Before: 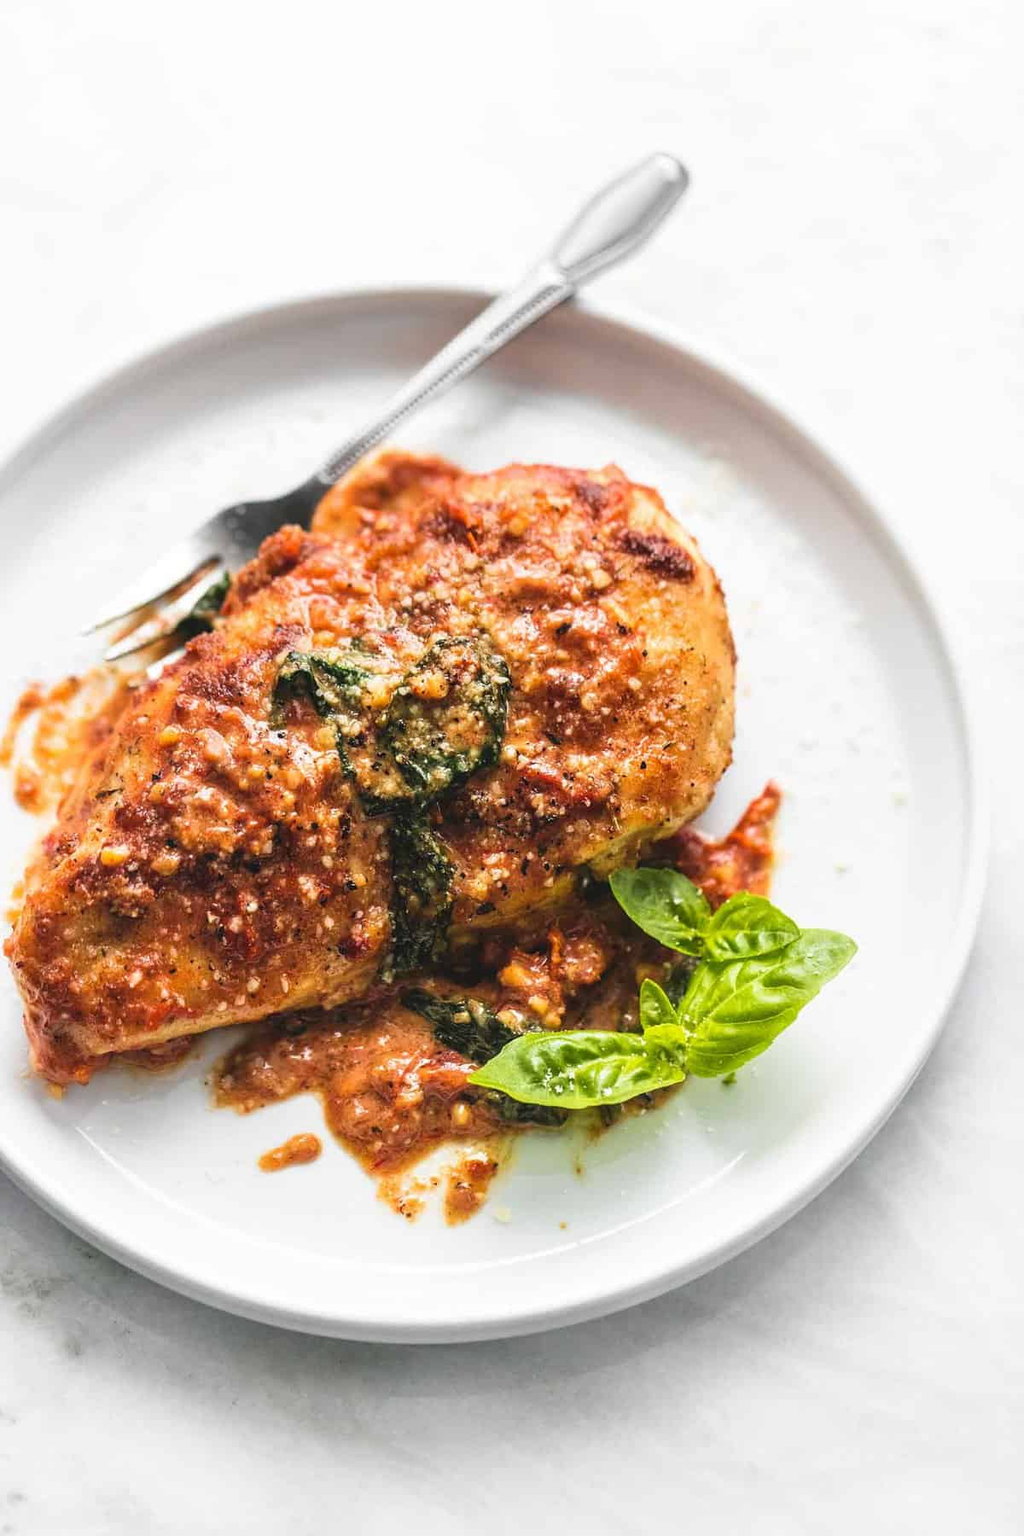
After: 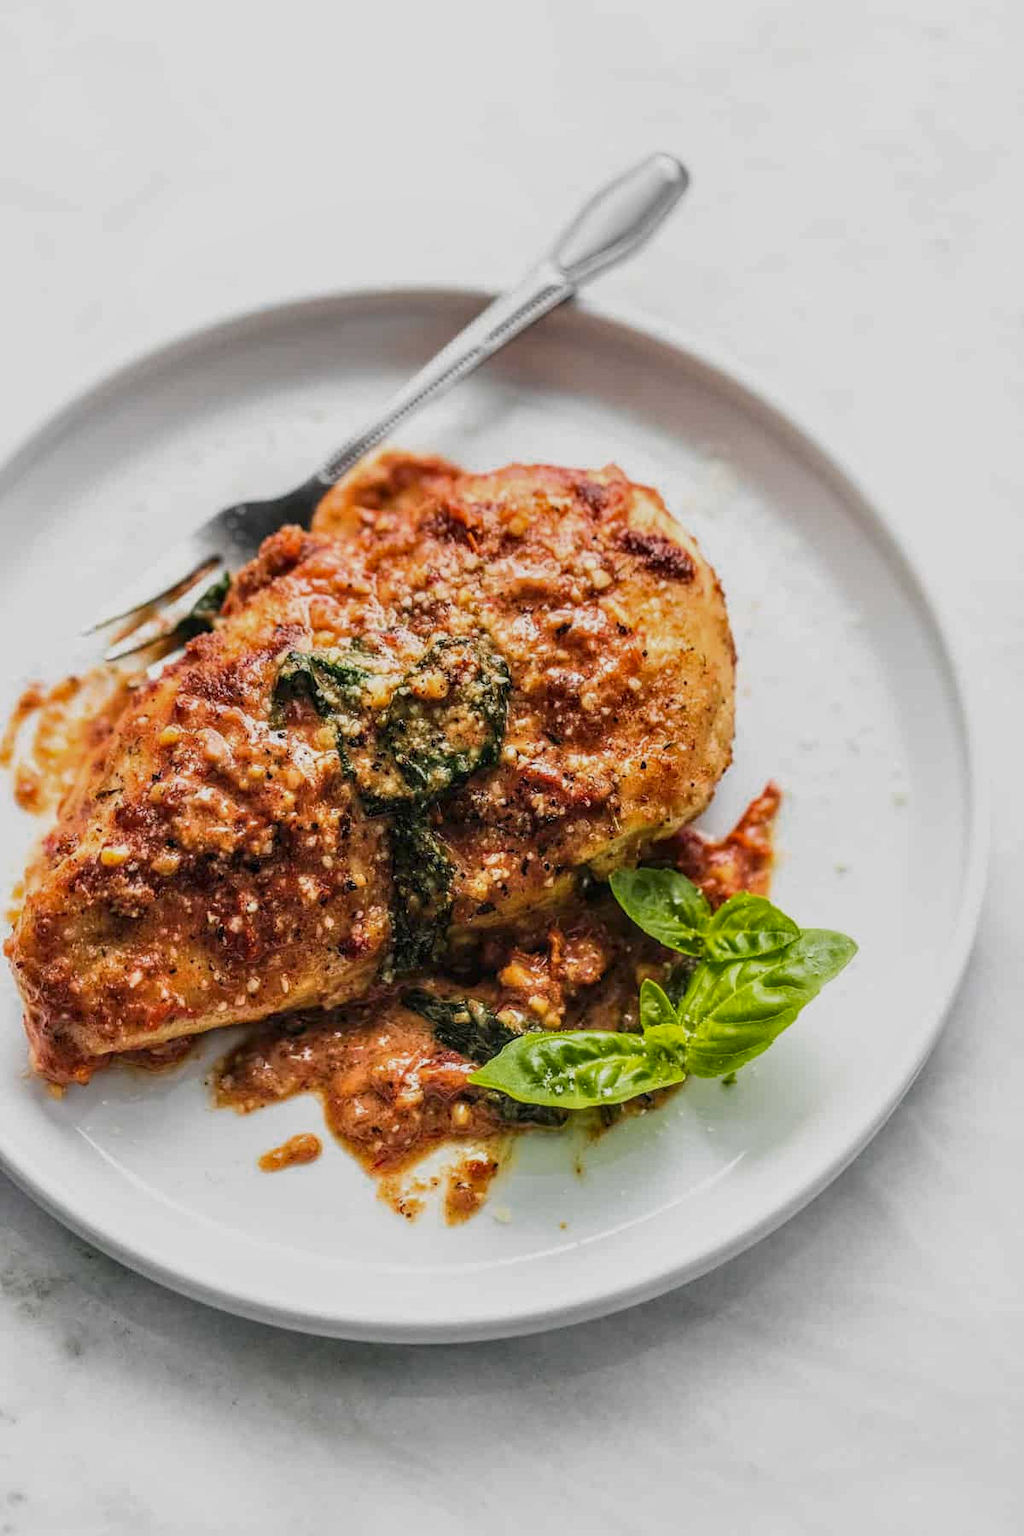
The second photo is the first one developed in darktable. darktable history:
local contrast: highlights 54%, shadows 52%, detail 130%, midtone range 0.445
haze removal: compatibility mode true, adaptive false
exposure: exposure -0.492 EV, compensate exposure bias true, compensate highlight preservation false
color zones: curves: ch0 [(0.25, 0.5) (0.636, 0.25) (0.75, 0.5)]
tone equalizer: -8 EV 0.034 EV, smoothing diameter 2.18%, edges refinement/feathering 22.18, mask exposure compensation -1.57 EV, filter diffusion 5
